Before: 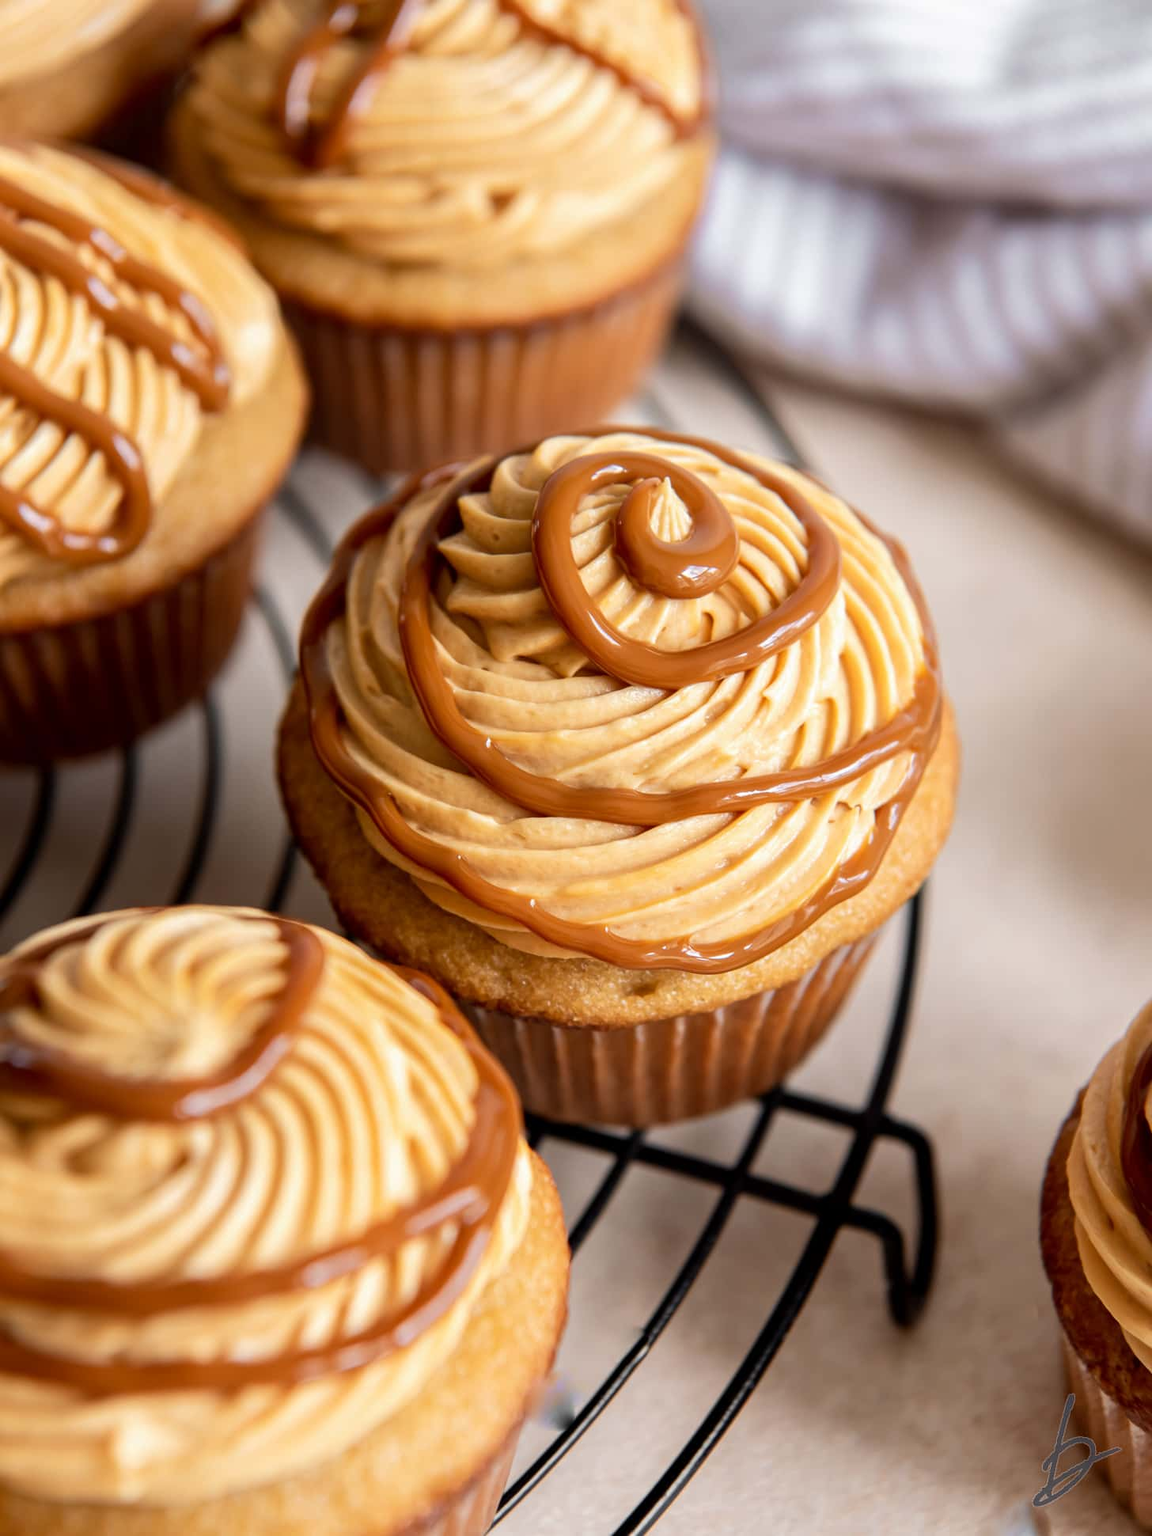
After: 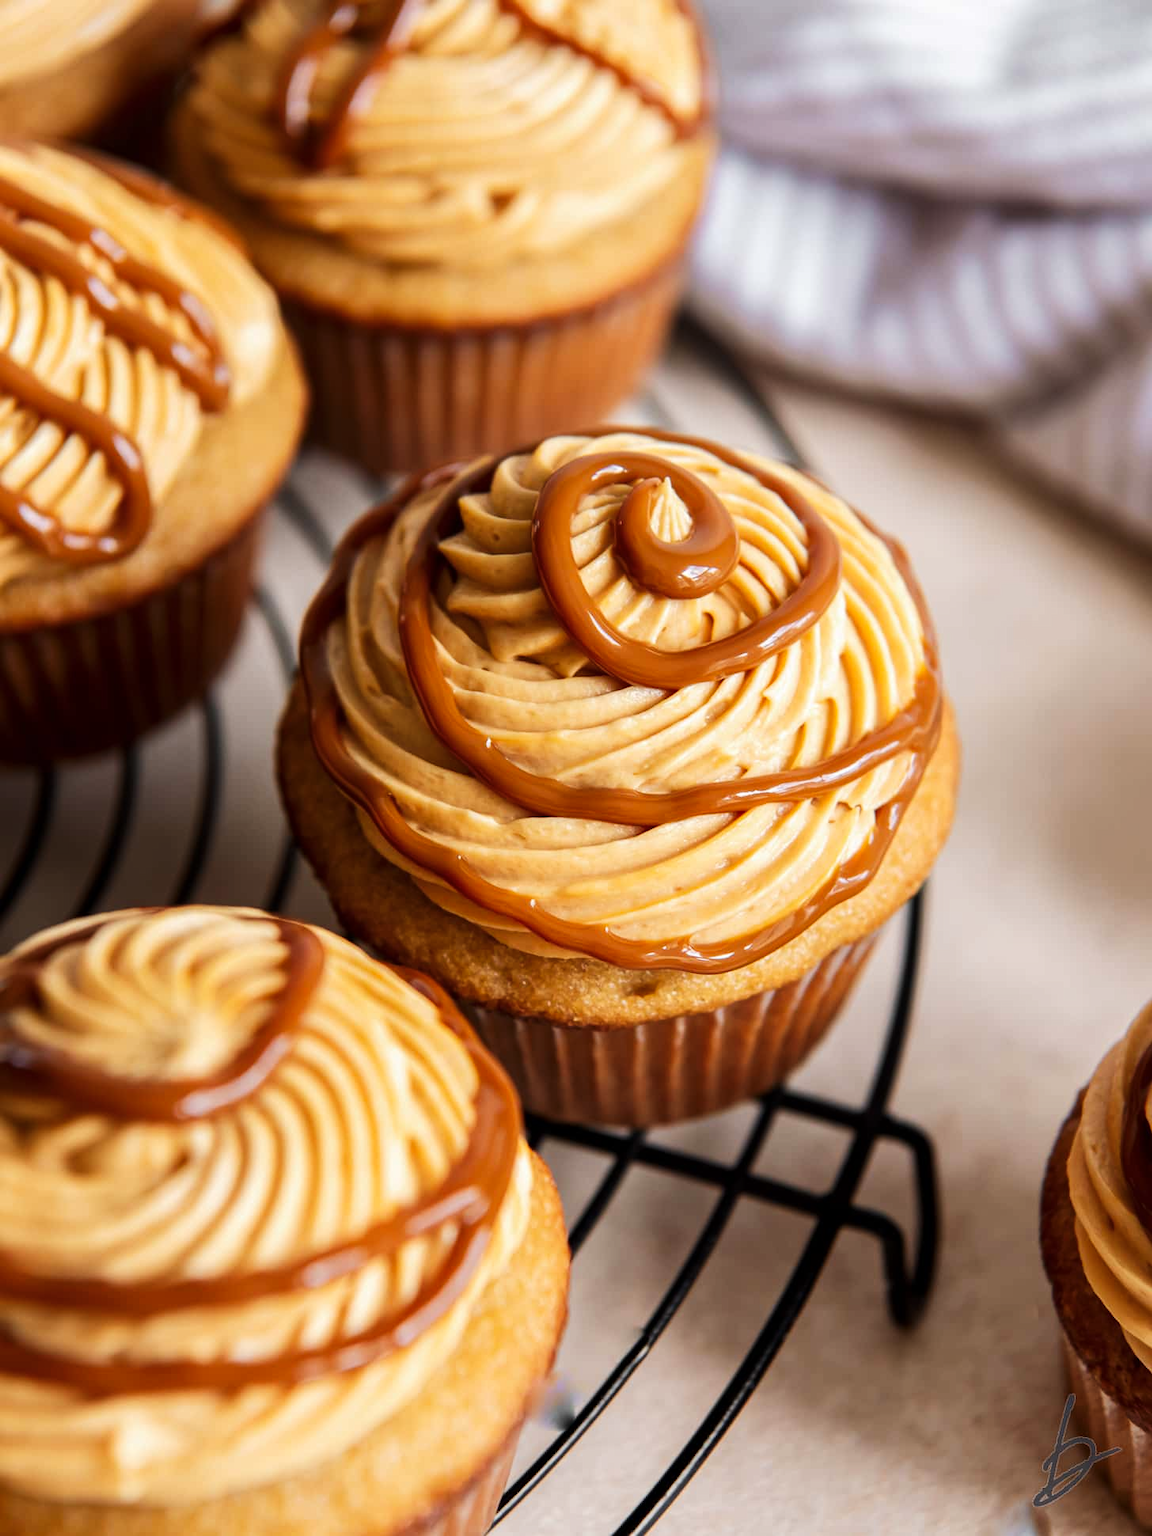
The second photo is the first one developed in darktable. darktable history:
tone curve: curves: ch0 [(0, 0) (0.227, 0.17) (0.766, 0.774) (1, 1)]; ch1 [(0, 0) (0.114, 0.127) (0.437, 0.452) (0.498, 0.498) (0.529, 0.541) (0.579, 0.589) (1, 1)]; ch2 [(0, 0) (0.233, 0.259) (0.493, 0.492) (0.587, 0.573) (1, 1)], preserve colors none
